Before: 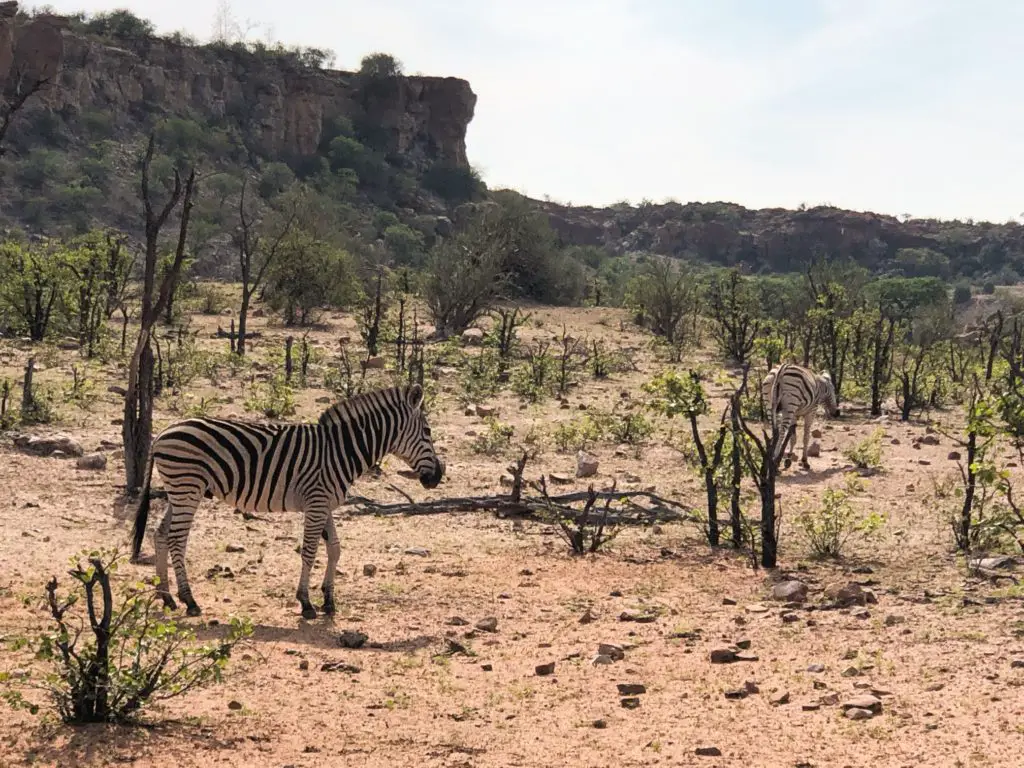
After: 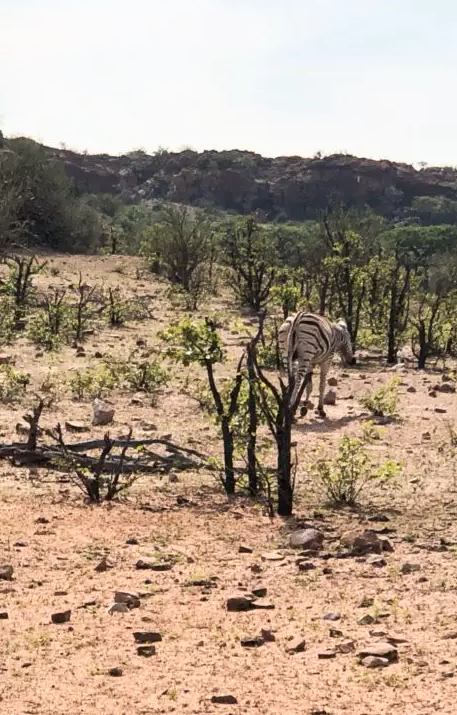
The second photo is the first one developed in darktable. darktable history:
crop: left 47.35%, top 6.872%, right 7.95%
contrast brightness saturation: contrast 0.141
